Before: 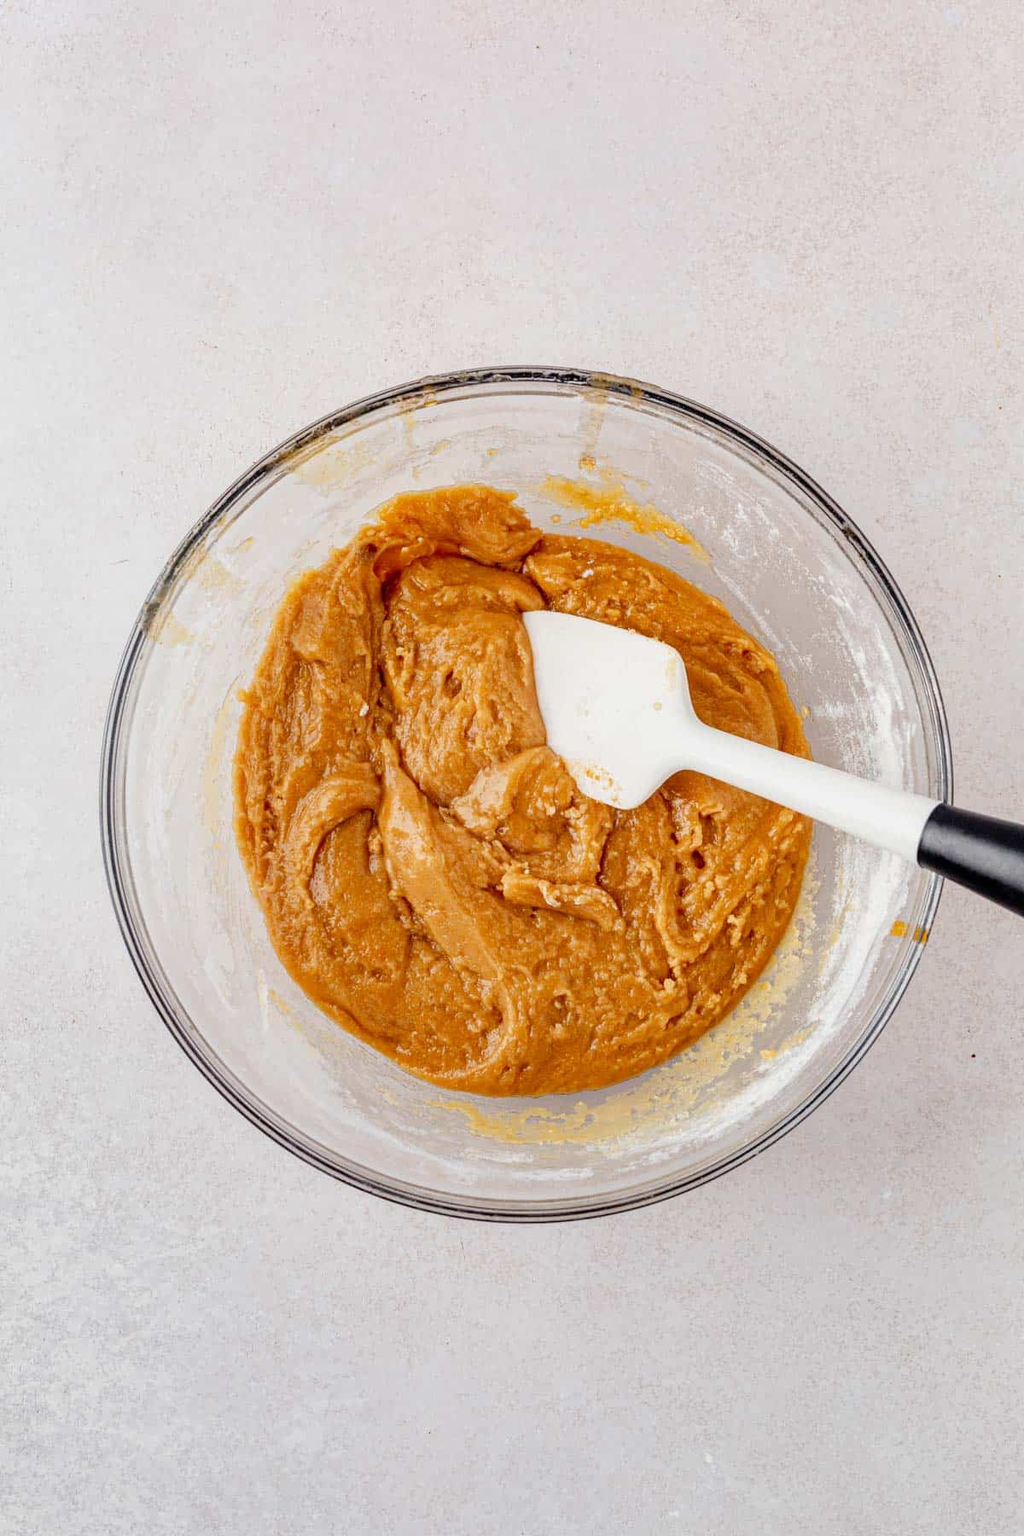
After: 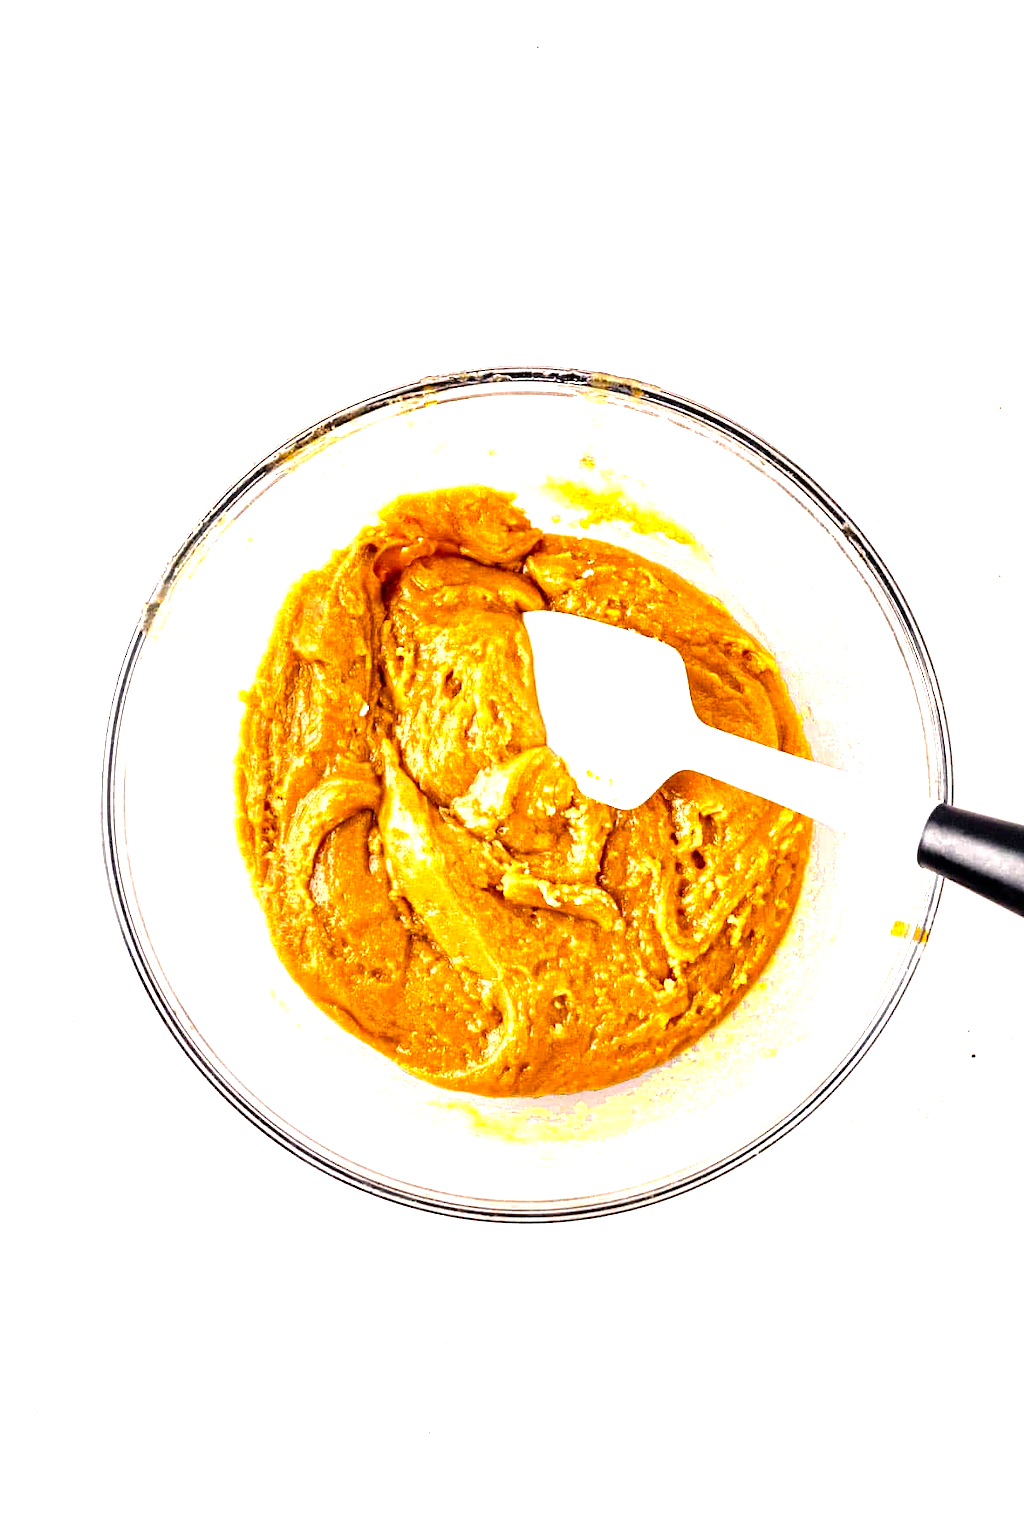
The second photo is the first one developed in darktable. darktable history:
color balance rgb: highlights gain › luminance 17.759%, linear chroma grading › global chroma 0.833%, perceptual saturation grading › global saturation 0.332%, perceptual brilliance grading › global brilliance 25.606%, global vibrance 24.962%, contrast 19.535%
color correction: highlights a* 3.9, highlights b* 5.06
levels: levels [0, 0.48, 0.961]
